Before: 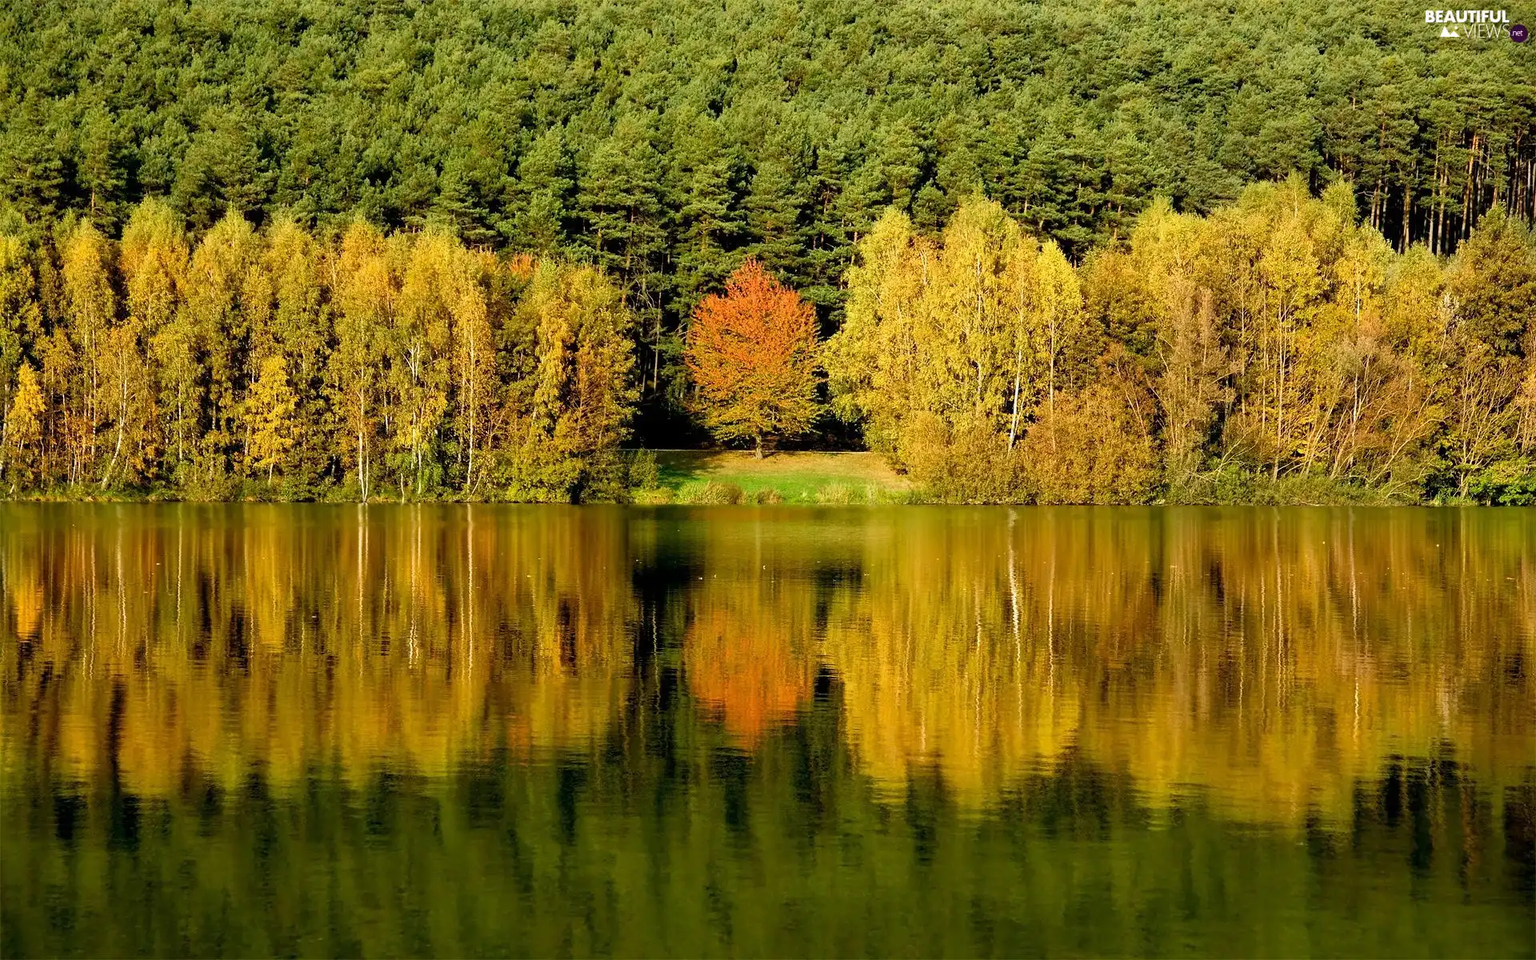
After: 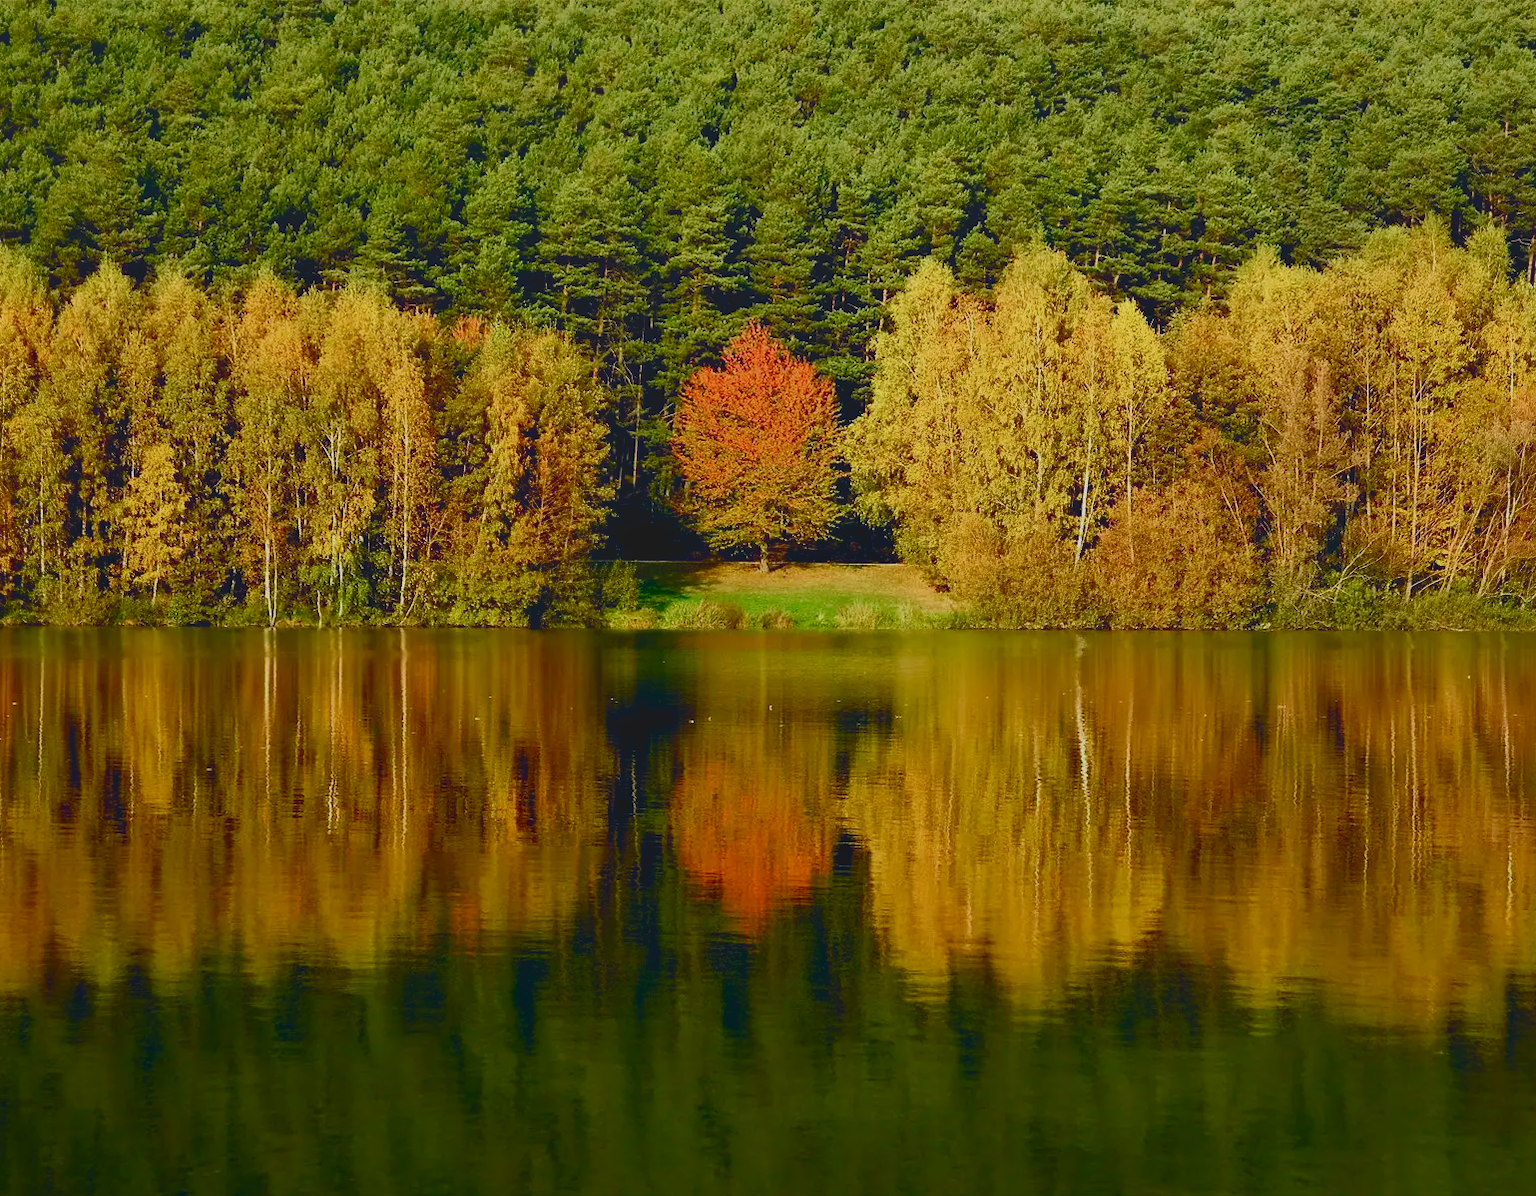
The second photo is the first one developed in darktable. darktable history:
crop and rotate: left 9.573%, right 10.249%
local contrast: detail 69%
color balance rgb: global offset › chroma 0.091%, global offset › hue 253.36°, perceptual saturation grading › global saturation 0.116%, perceptual saturation grading › highlights -30.089%, perceptual saturation grading › shadows 20.579%, global vibrance 20%
contrast brightness saturation: contrast 0.116, brightness -0.116, saturation 0.201
